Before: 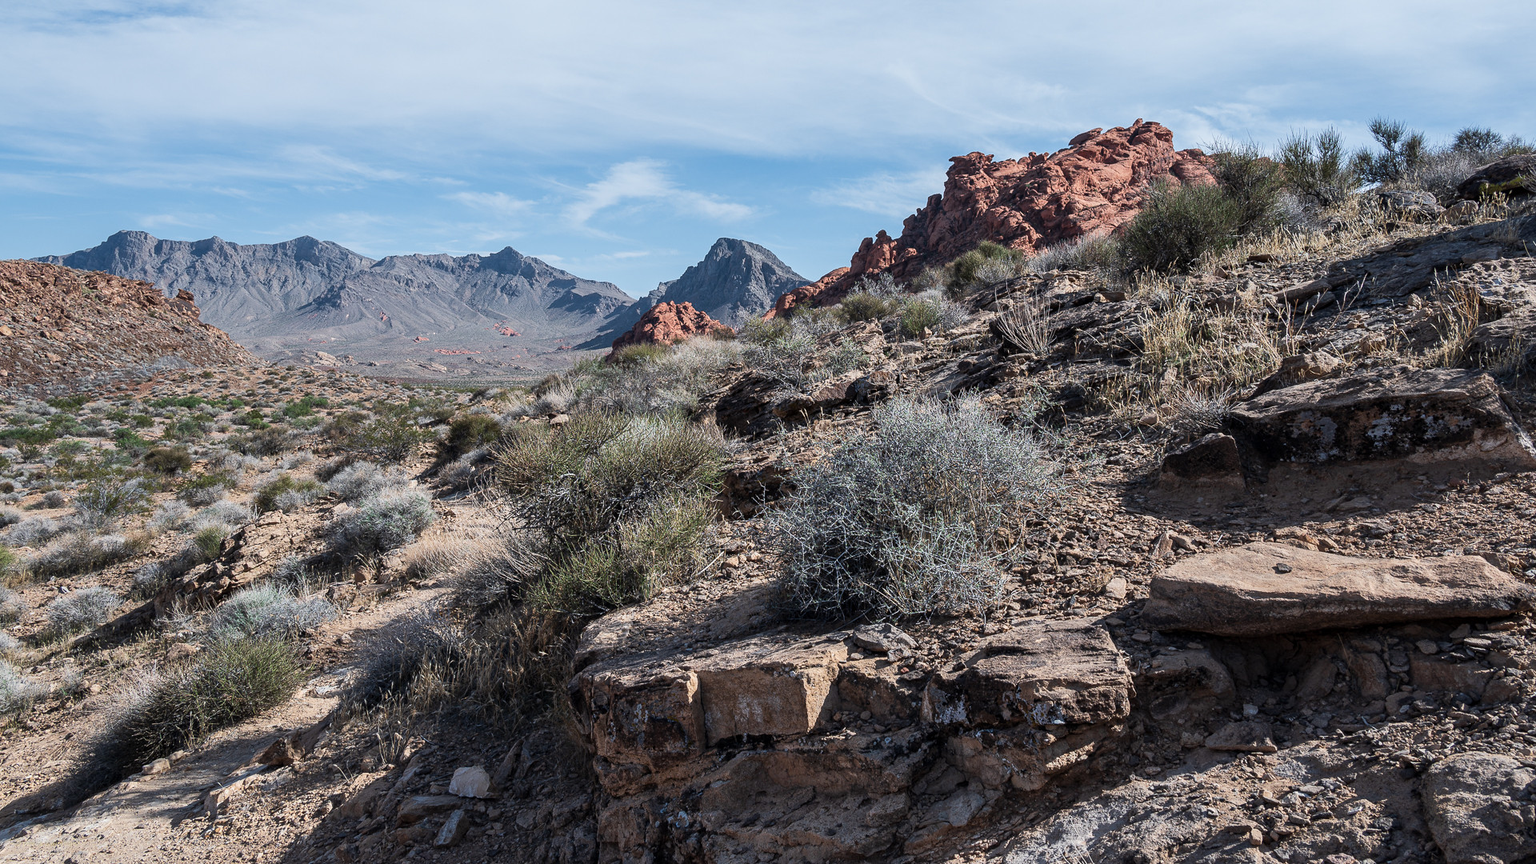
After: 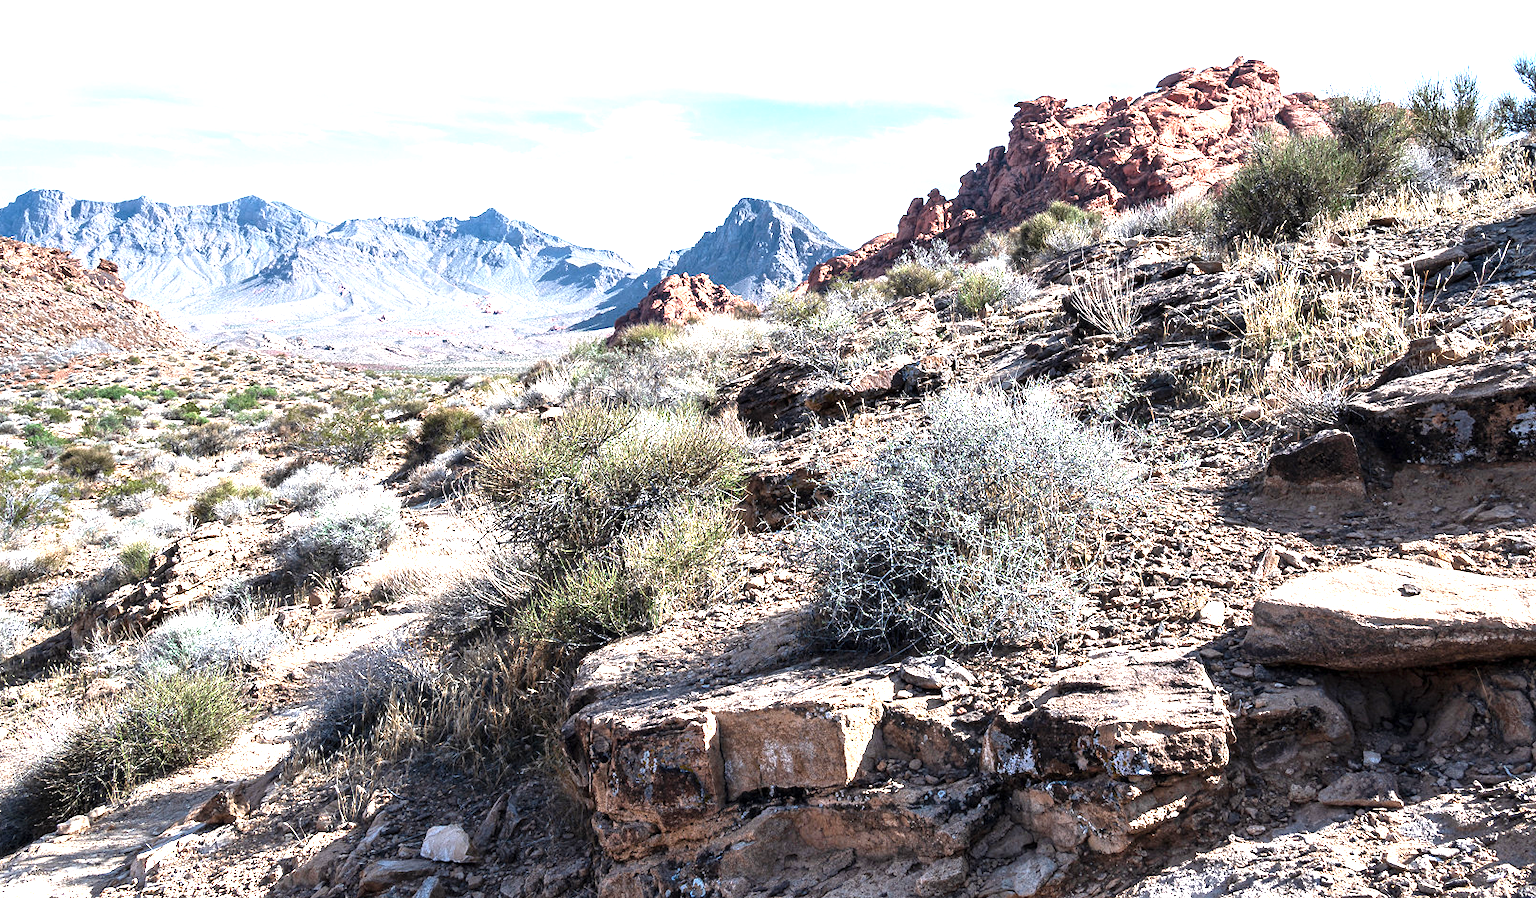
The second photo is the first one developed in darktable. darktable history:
crop: left 6.15%, top 8.3%, right 9.552%, bottom 4.045%
levels: levels [0, 0.352, 0.703]
base curve: curves: ch0 [(0, 0) (0.088, 0.125) (0.176, 0.251) (0.354, 0.501) (0.613, 0.749) (1, 0.877)], preserve colors none
